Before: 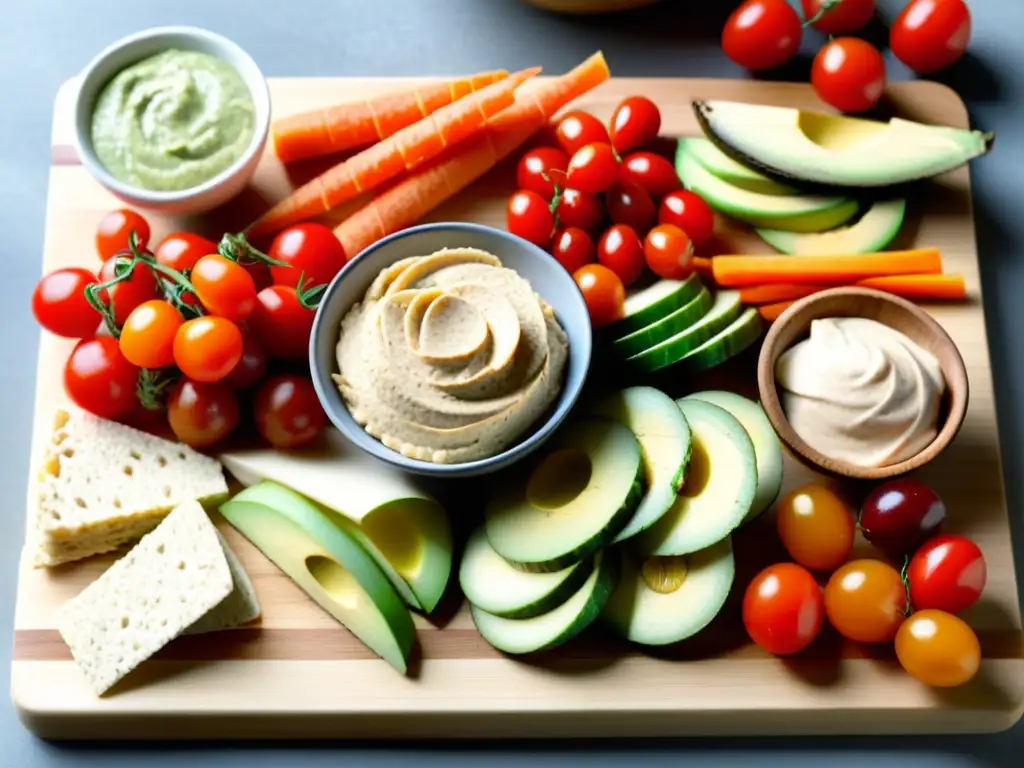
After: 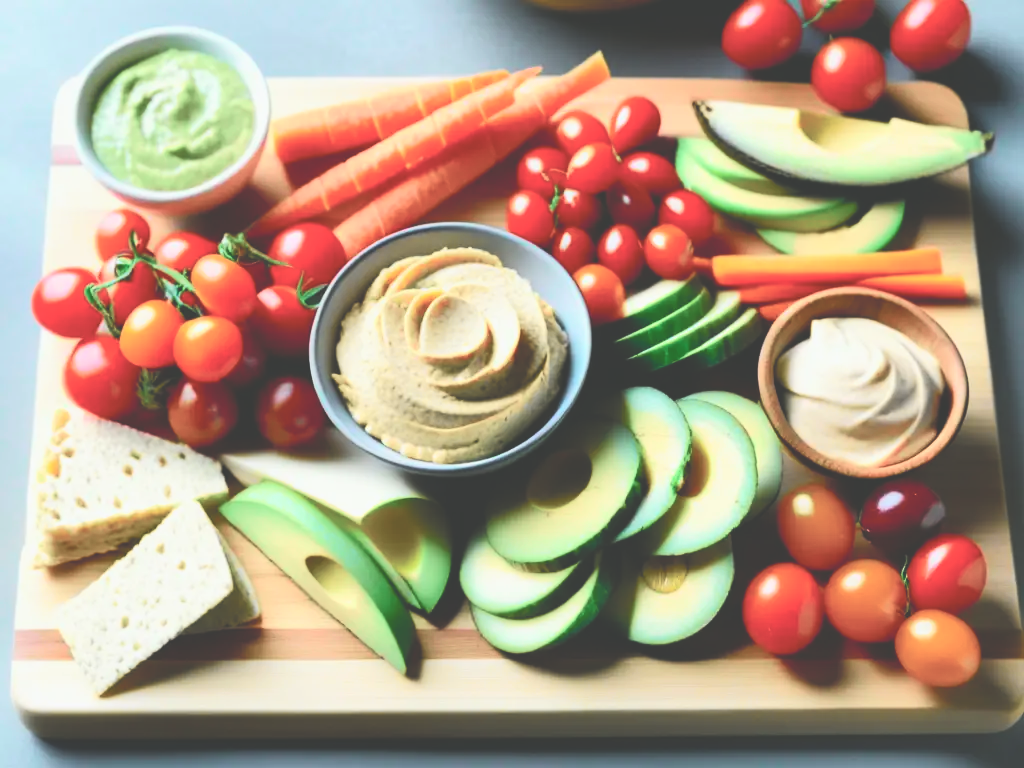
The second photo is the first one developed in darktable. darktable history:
tone curve: curves: ch0 [(0, 0.013) (0.104, 0.103) (0.258, 0.267) (0.448, 0.487) (0.709, 0.794) (0.895, 0.915) (0.994, 0.971)]; ch1 [(0, 0) (0.335, 0.298) (0.446, 0.413) (0.488, 0.484) (0.515, 0.508) (0.584, 0.623) (0.635, 0.661) (1, 1)]; ch2 [(0, 0) (0.314, 0.306) (0.436, 0.447) (0.502, 0.503) (0.538, 0.541) (0.568, 0.603) (0.641, 0.635) (0.717, 0.701) (1, 1)], color space Lab, independent channels, preserve colors none
exposure: black level correction -0.04, exposure 0.063 EV, compensate exposure bias true, compensate highlight preservation false
